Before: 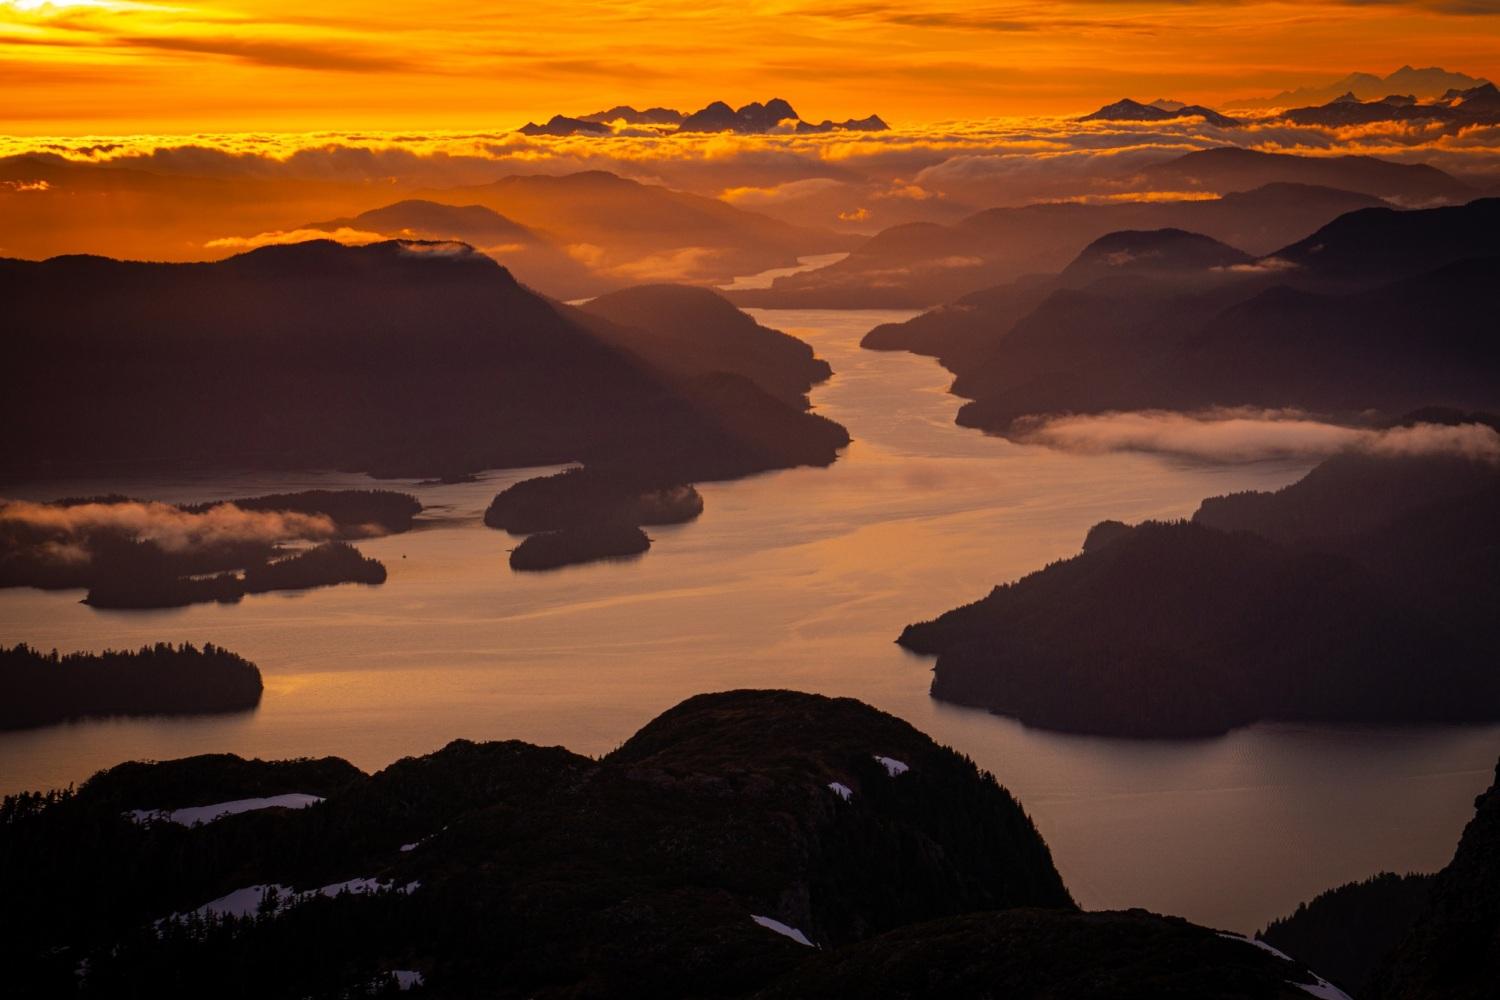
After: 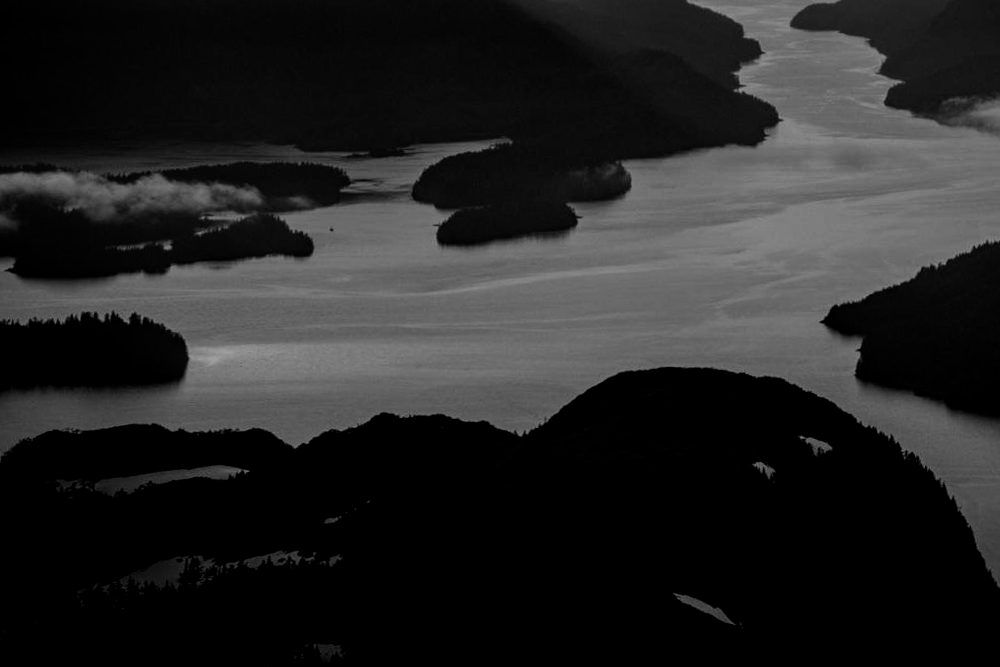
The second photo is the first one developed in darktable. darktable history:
color balance rgb: global vibrance 20%
exposure: black level correction 0.001, exposure -0.2 EV, compensate highlight preservation false
local contrast: on, module defaults
color zones: curves: ch0 [(0.002, 0.593) (0.143, 0.417) (0.285, 0.541) (0.455, 0.289) (0.608, 0.327) (0.727, 0.283) (0.869, 0.571) (1, 0.603)]; ch1 [(0, 0) (0.143, 0) (0.286, 0) (0.429, 0) (0.571, 0) (0.714, 0) (0.857, 0)]
tone equalizer: on, module defaults
crop and rotate: angle -0.82°, left 3.85%, top 31.828%, right 27.992%
bloom: threshold 82.5%, strength 16.25%
sigmoid: contrast 1.8, skew -0.2, preserve hue 0%, red attenuation 0.1, red rotation 0.035, green attenuation 0.1, green rotation -0.017, blue attenuation 0.15, blue rotation -0.052, base primaries Rec2020
